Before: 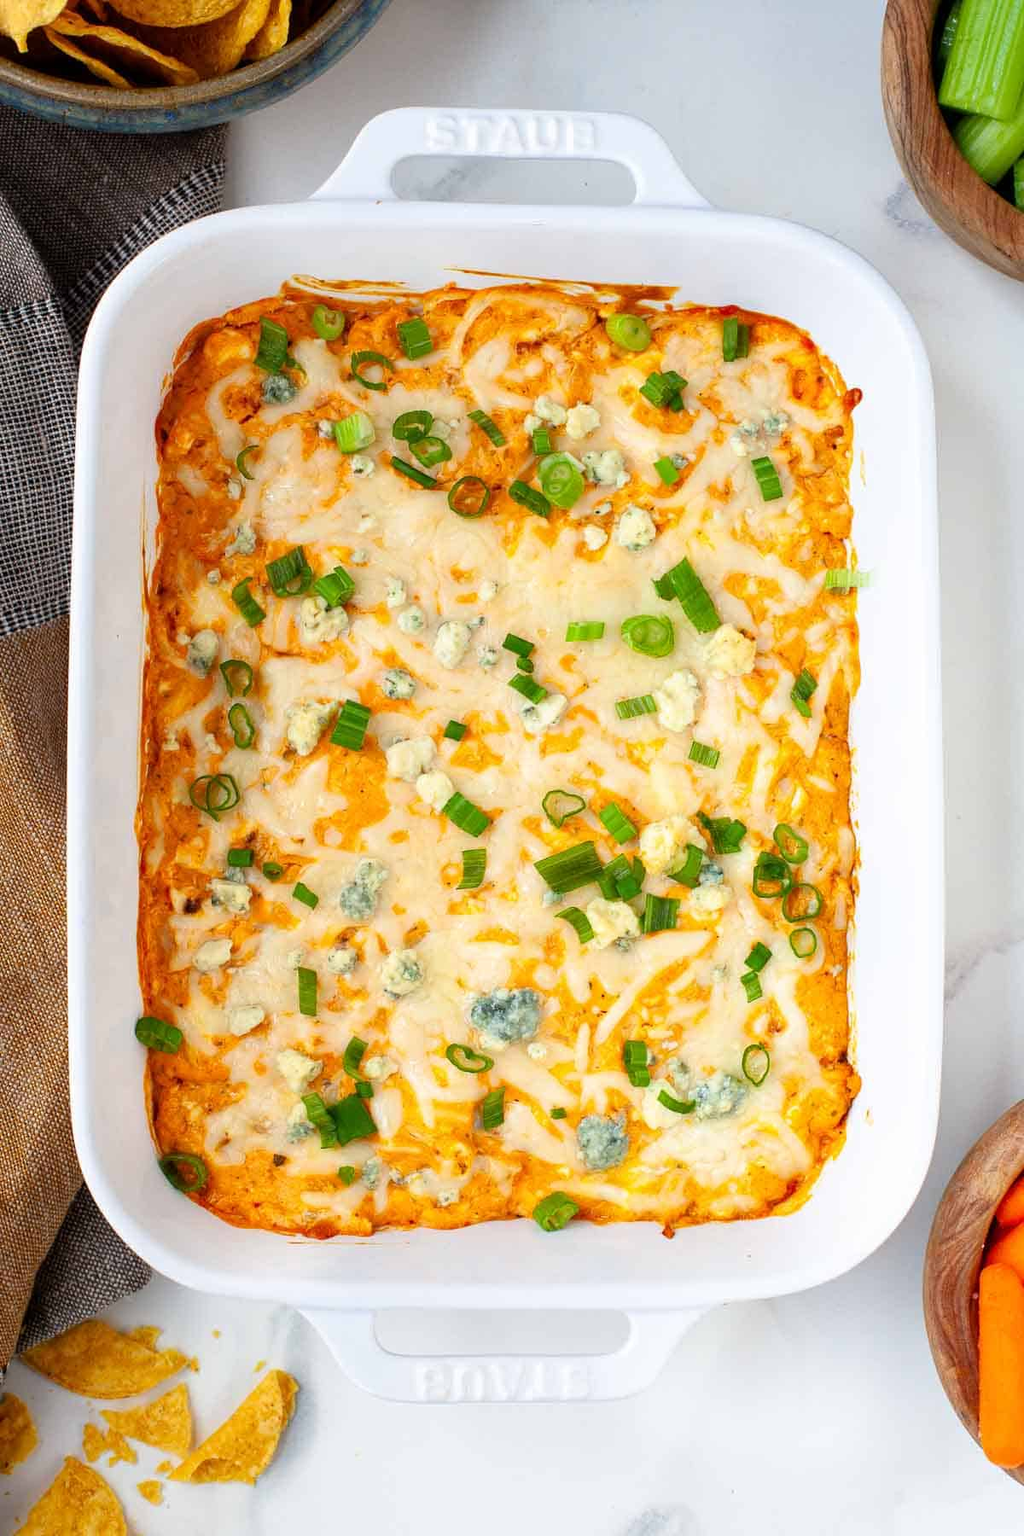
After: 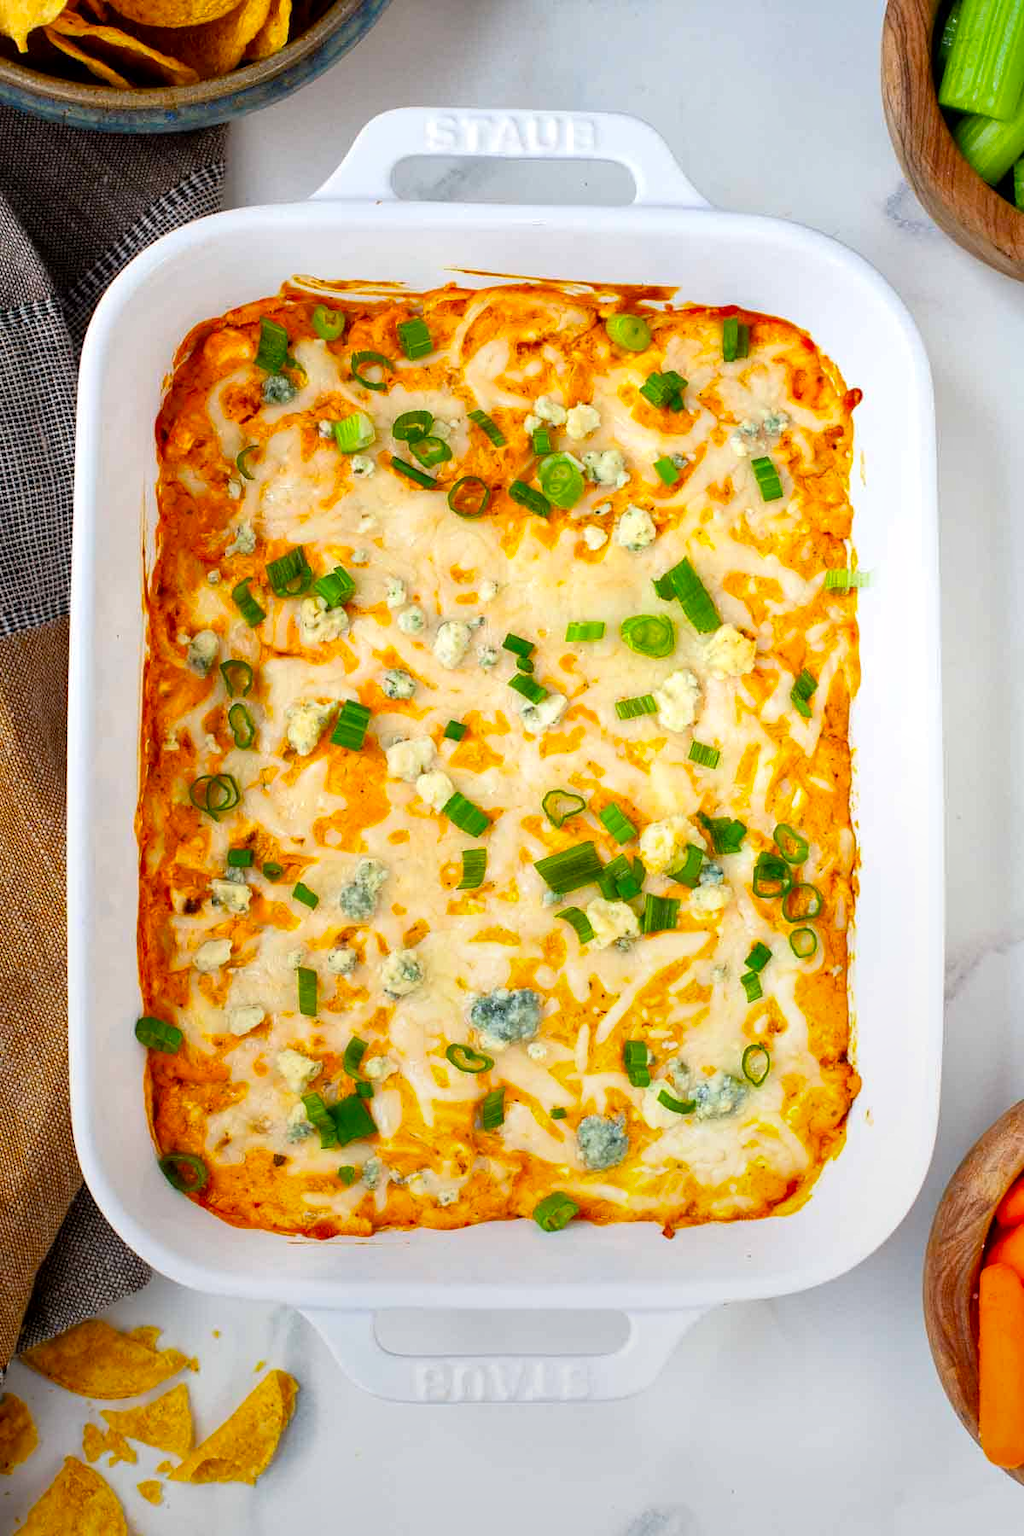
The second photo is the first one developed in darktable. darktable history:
color balance: output saturation 120%
local contrast: mode bilateral grid, contrast 20, coarseness 50, detail 120%, midtone range 0.2
rotate and perspective: automatic cropping original format, crop left 0, crop top 0
graduated density: rotation -180°, offset 24.95
